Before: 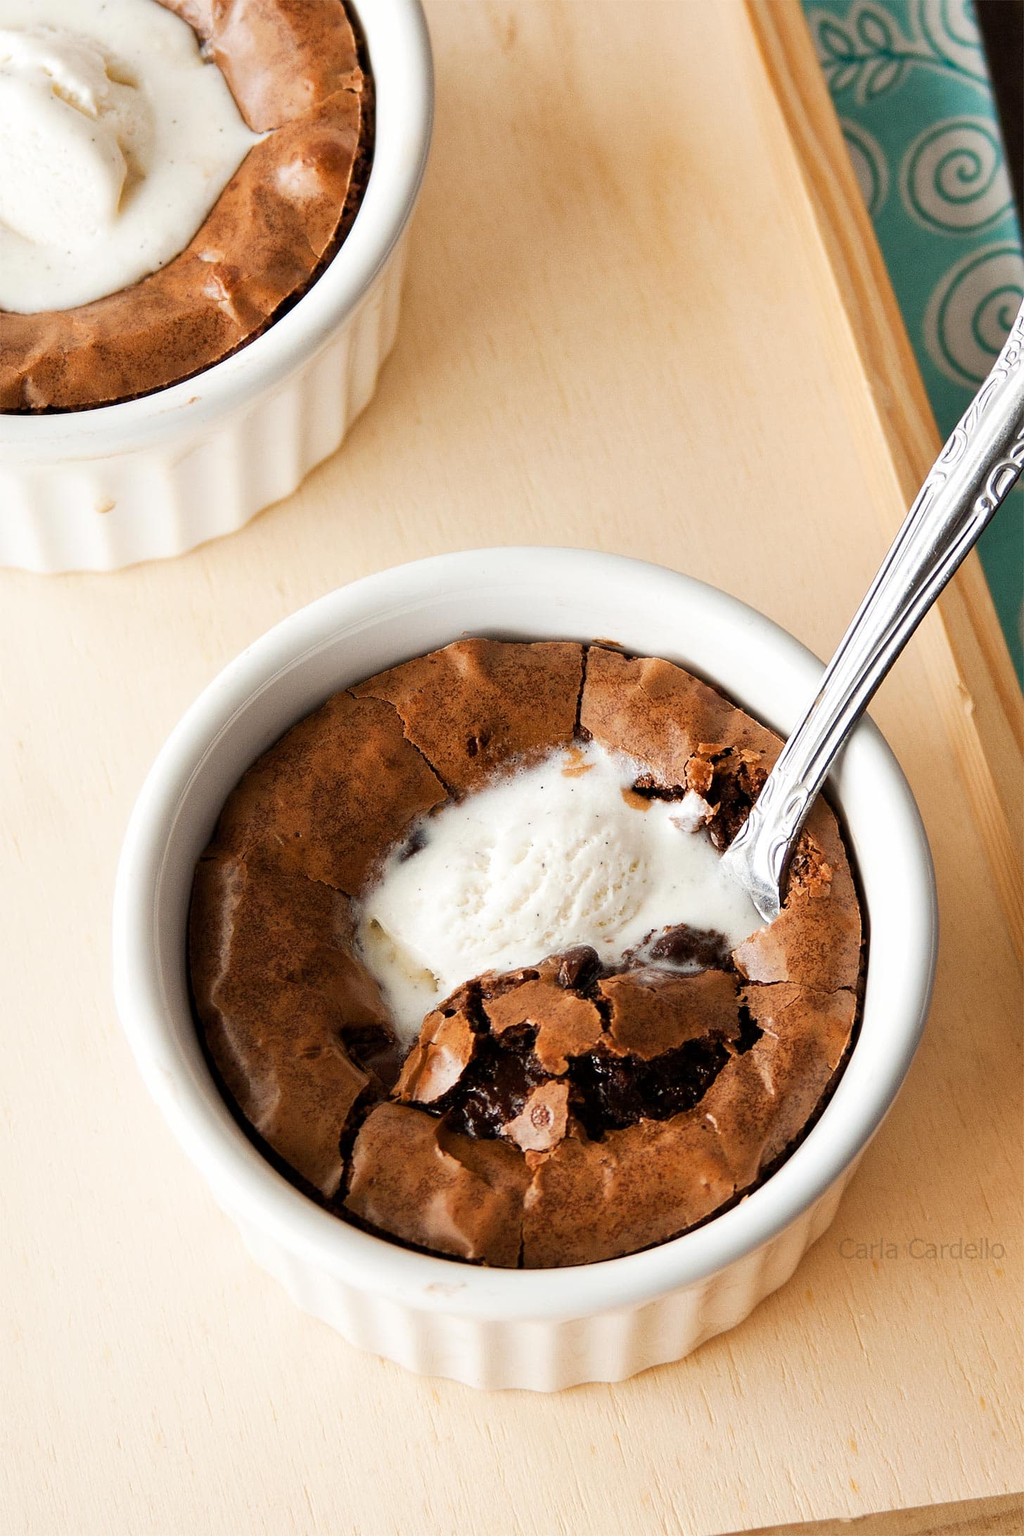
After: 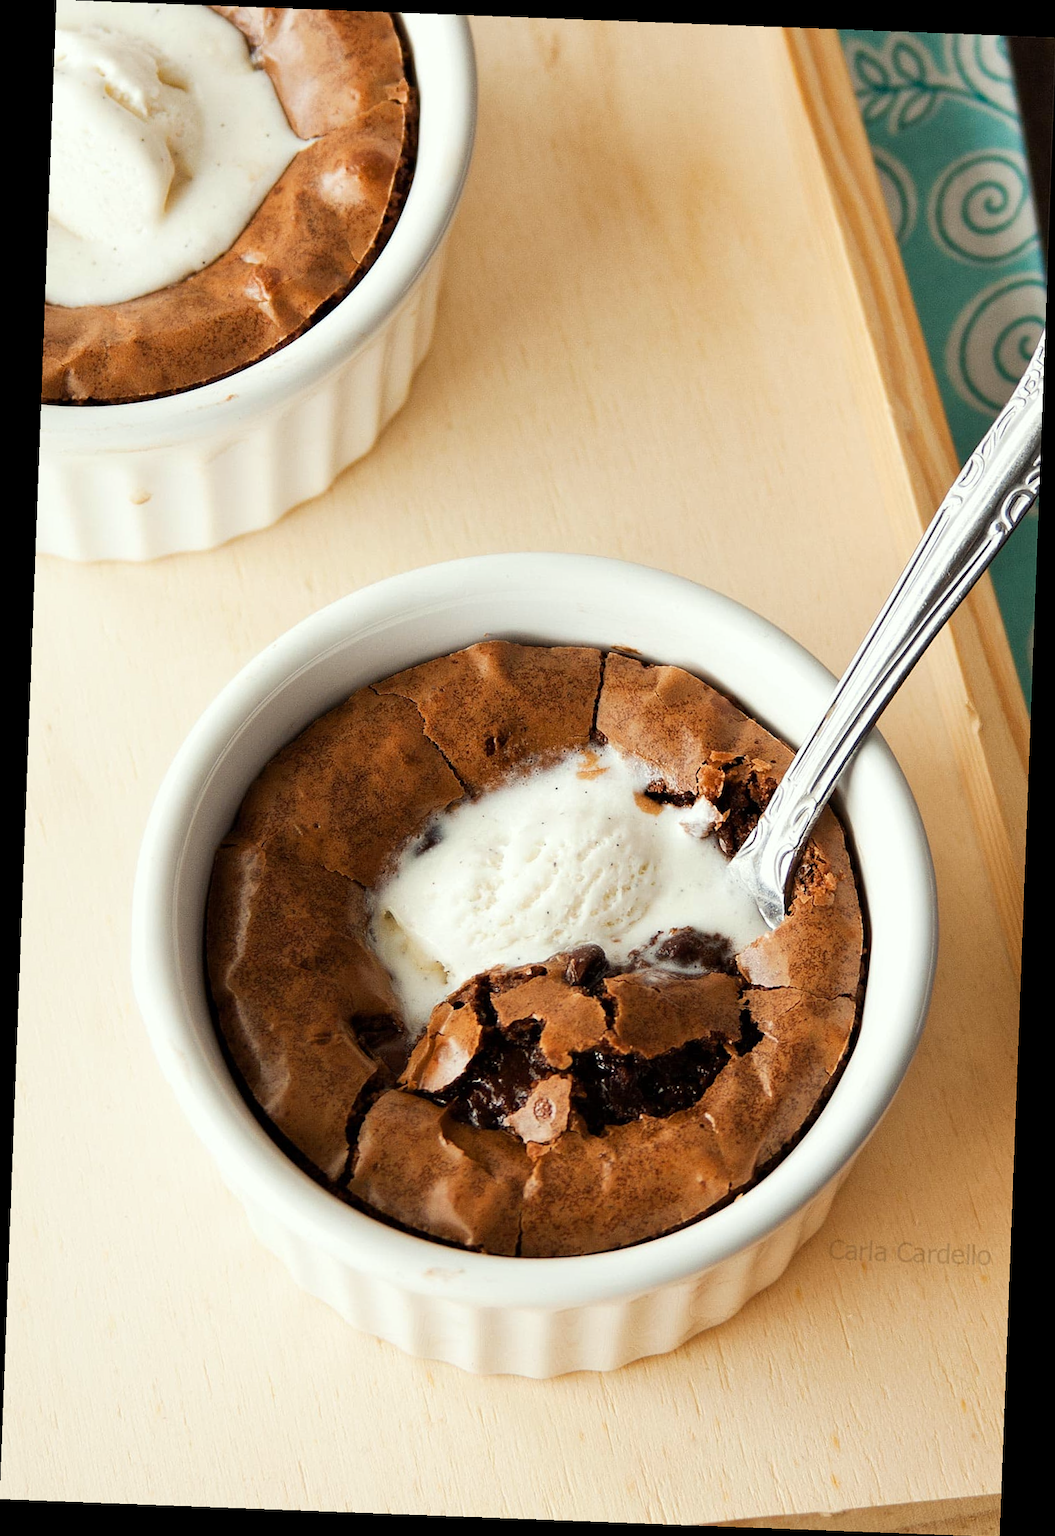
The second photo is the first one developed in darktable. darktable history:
color correction: highlights a* -2.68, highlights b* 2.57
rotate and perspective: rotation 2.17°, automatic cropping off
